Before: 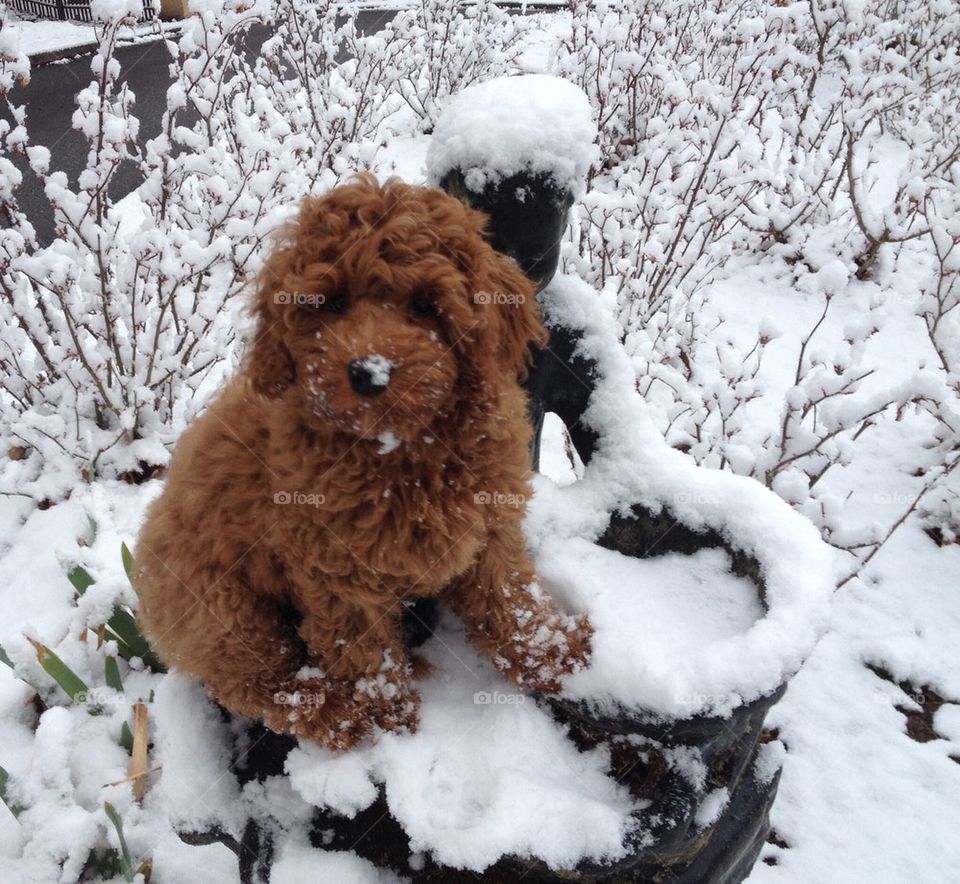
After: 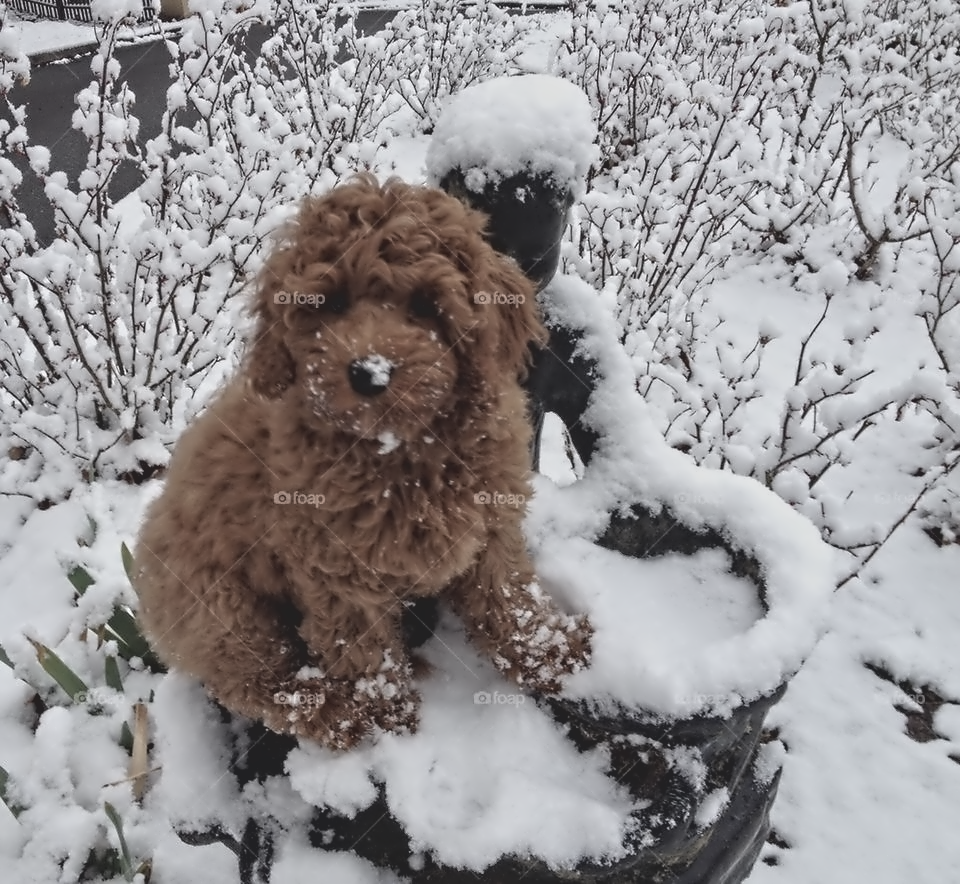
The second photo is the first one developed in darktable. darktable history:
contrast brightness saturation: contrast -0.247, saturation -0.447
contrast equalizer: octaves 7, y [[0.5, 0.542, 0.583, 0.625, 0.667, 0.708], [0.5 ×6], [0.5 ×6], [0, 0.033, 0.067, 0.1, 0.133, 0.167], [0, 0.05, 0.1, 0.15, 0.2, 0.25]]
